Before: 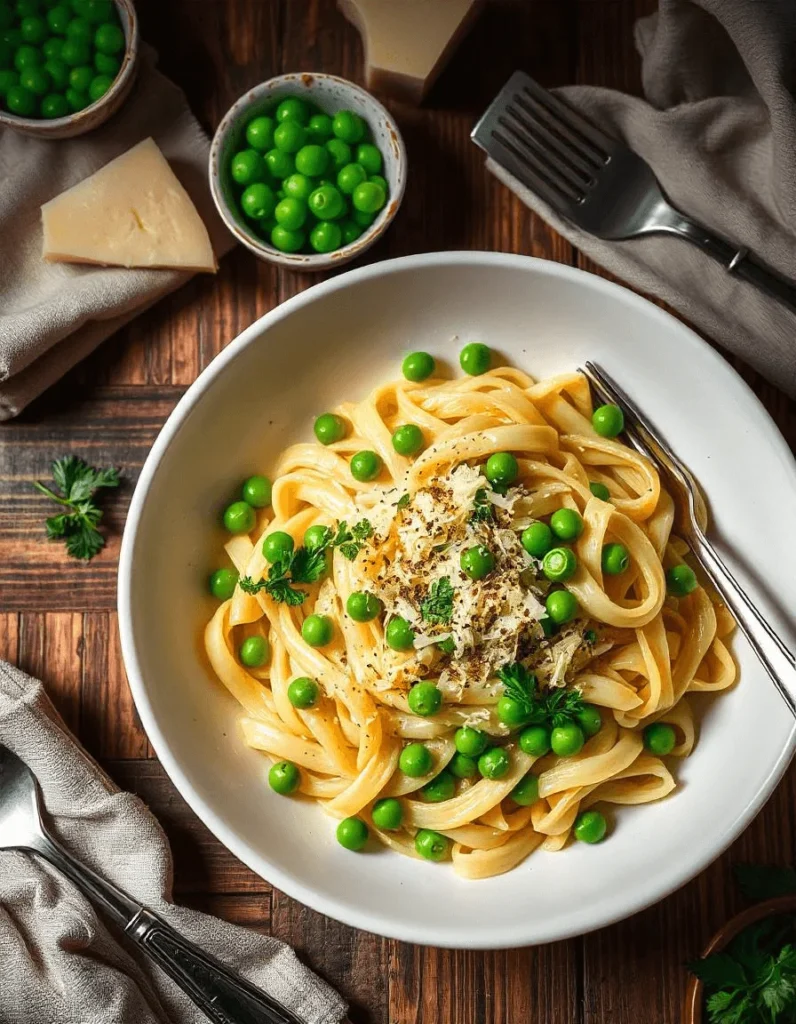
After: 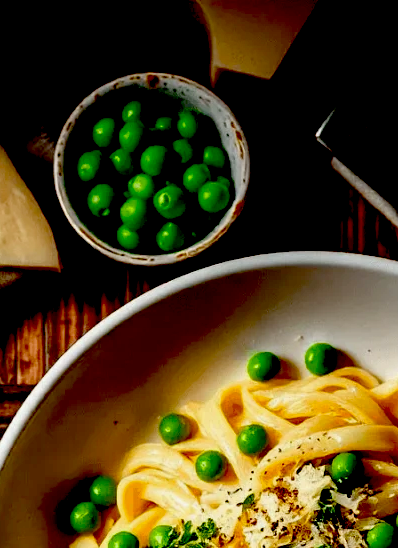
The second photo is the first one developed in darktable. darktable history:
crop: left 19.556%, right 30.401%, bottom 46.458%
exposure: black level correction 0.1, exposure -0.092 EV, compensate highlight preservation false
